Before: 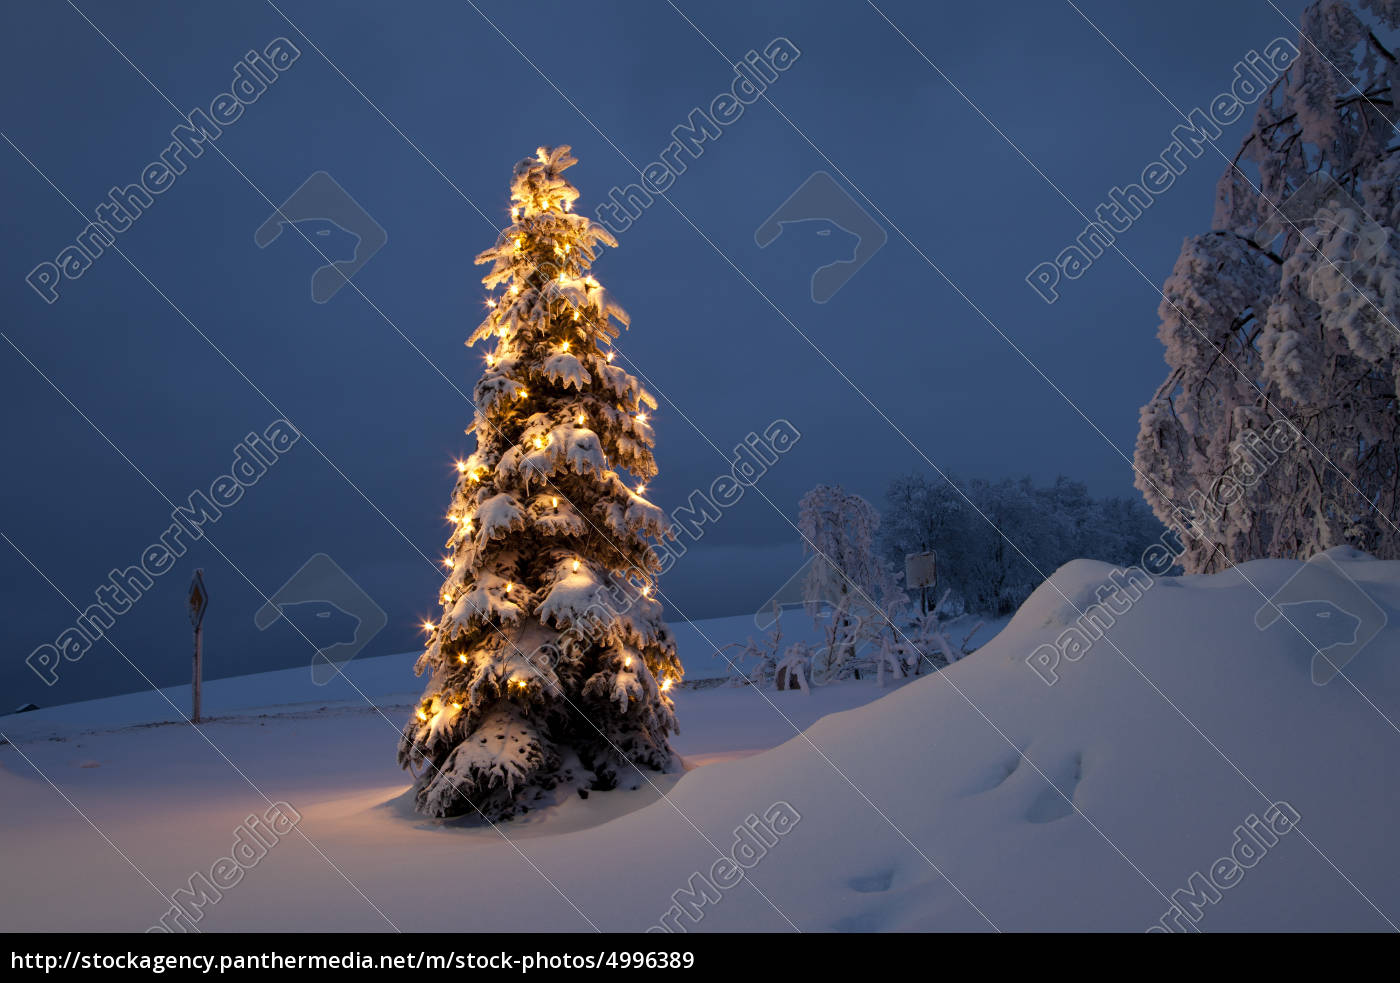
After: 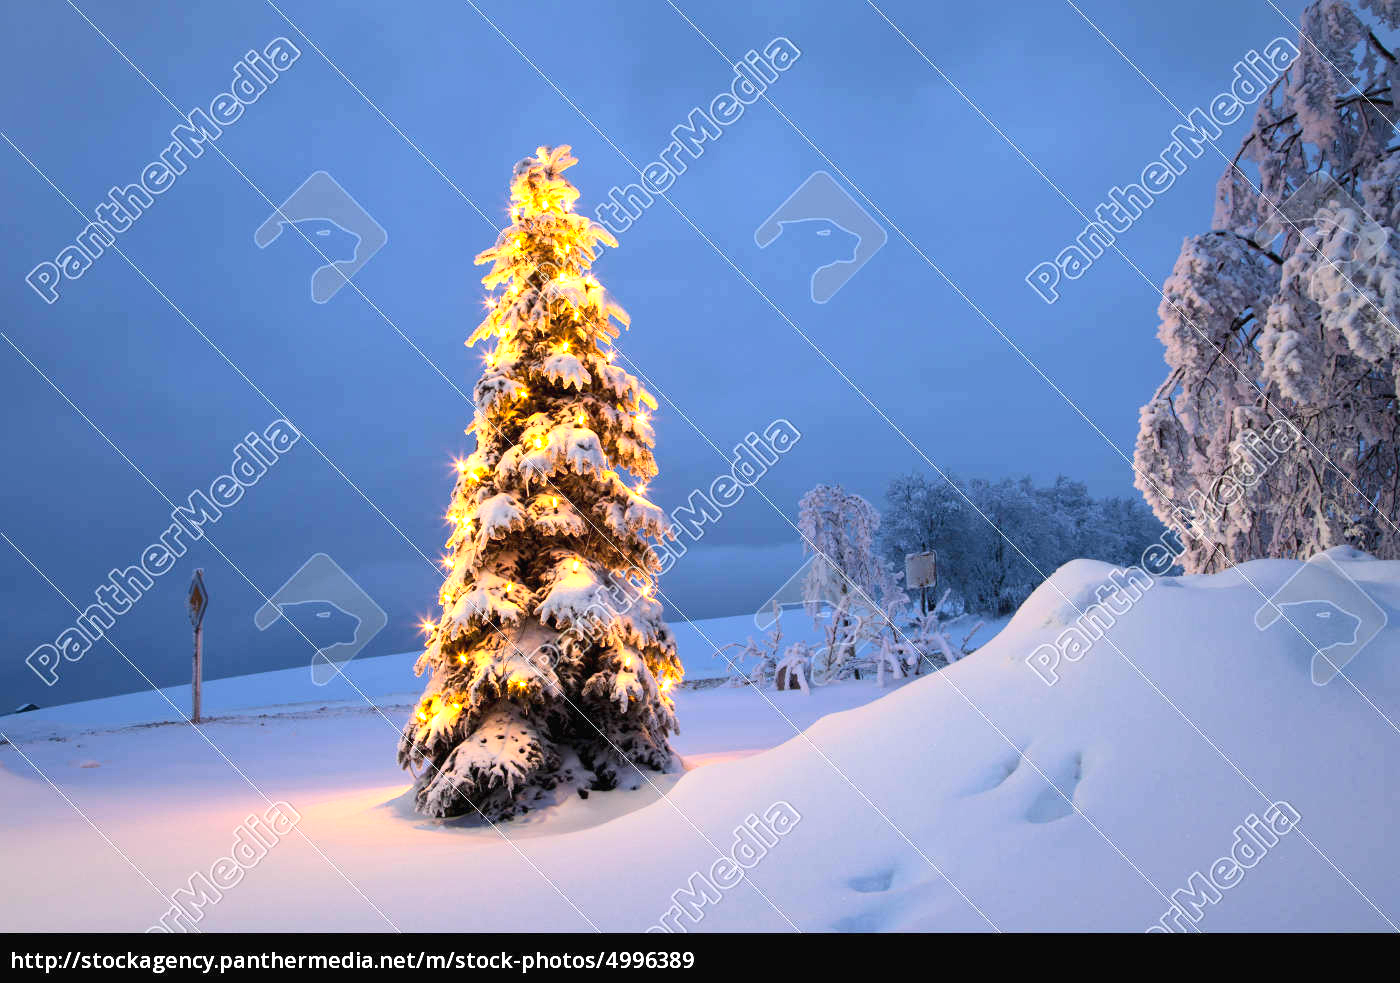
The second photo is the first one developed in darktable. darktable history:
exposure: black level correction 0, exposure 1.3 EV, compensate exposure bias true, compensate highlight preservation false
local contrast: mode bilateral grid, contrast 10, coarseness 25, detail 110%, midtone range 0.2
contrast brightness saturation: contrast 0.2, brightness 0.16, saturation 0.22
